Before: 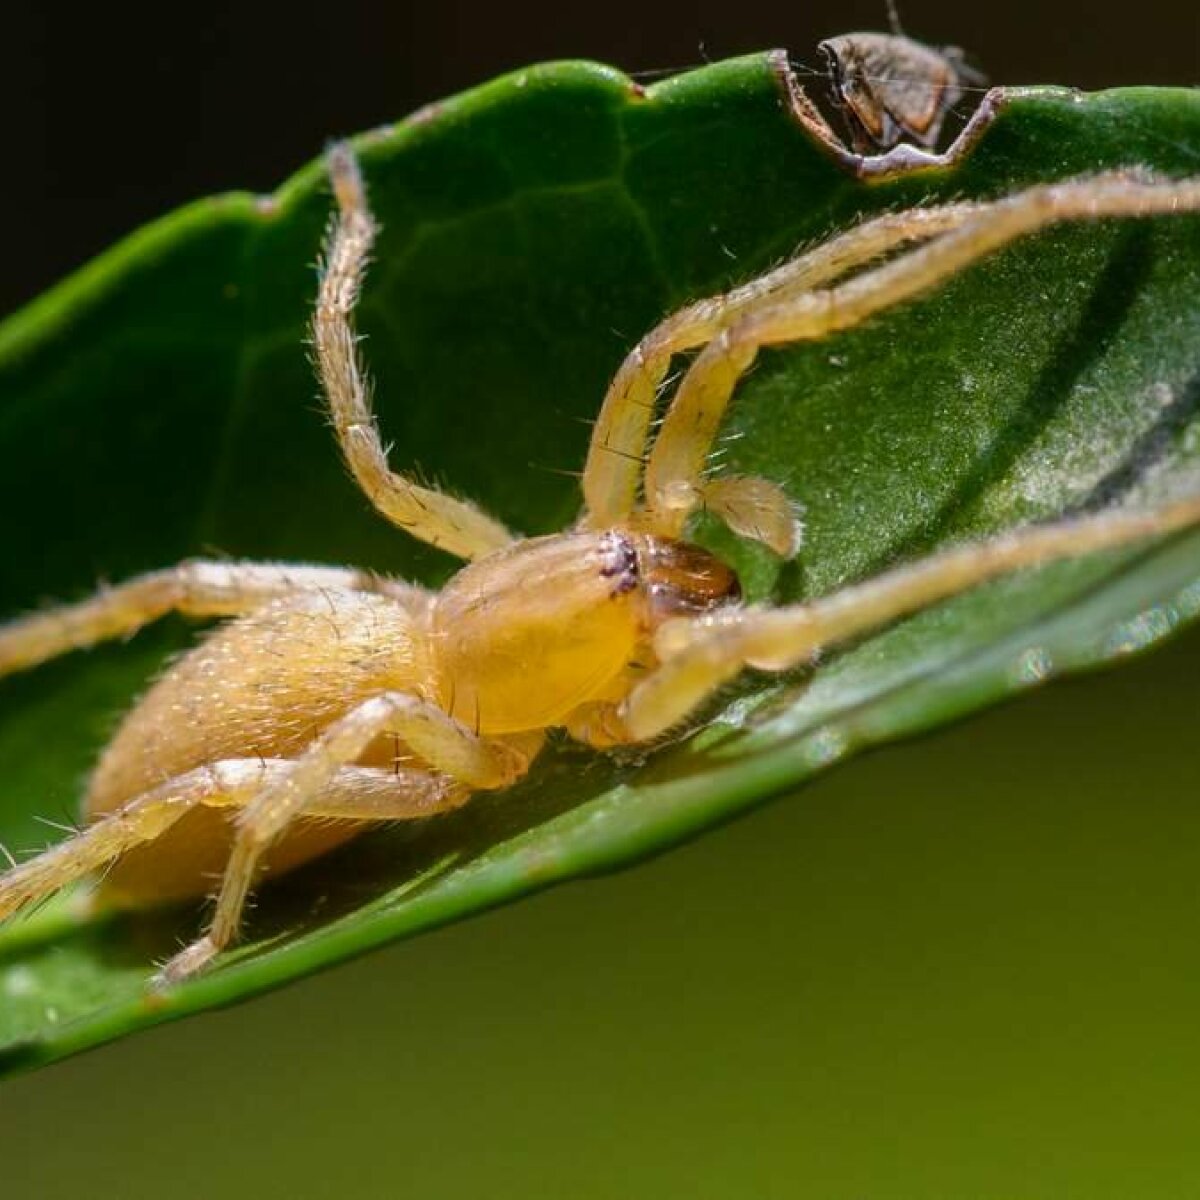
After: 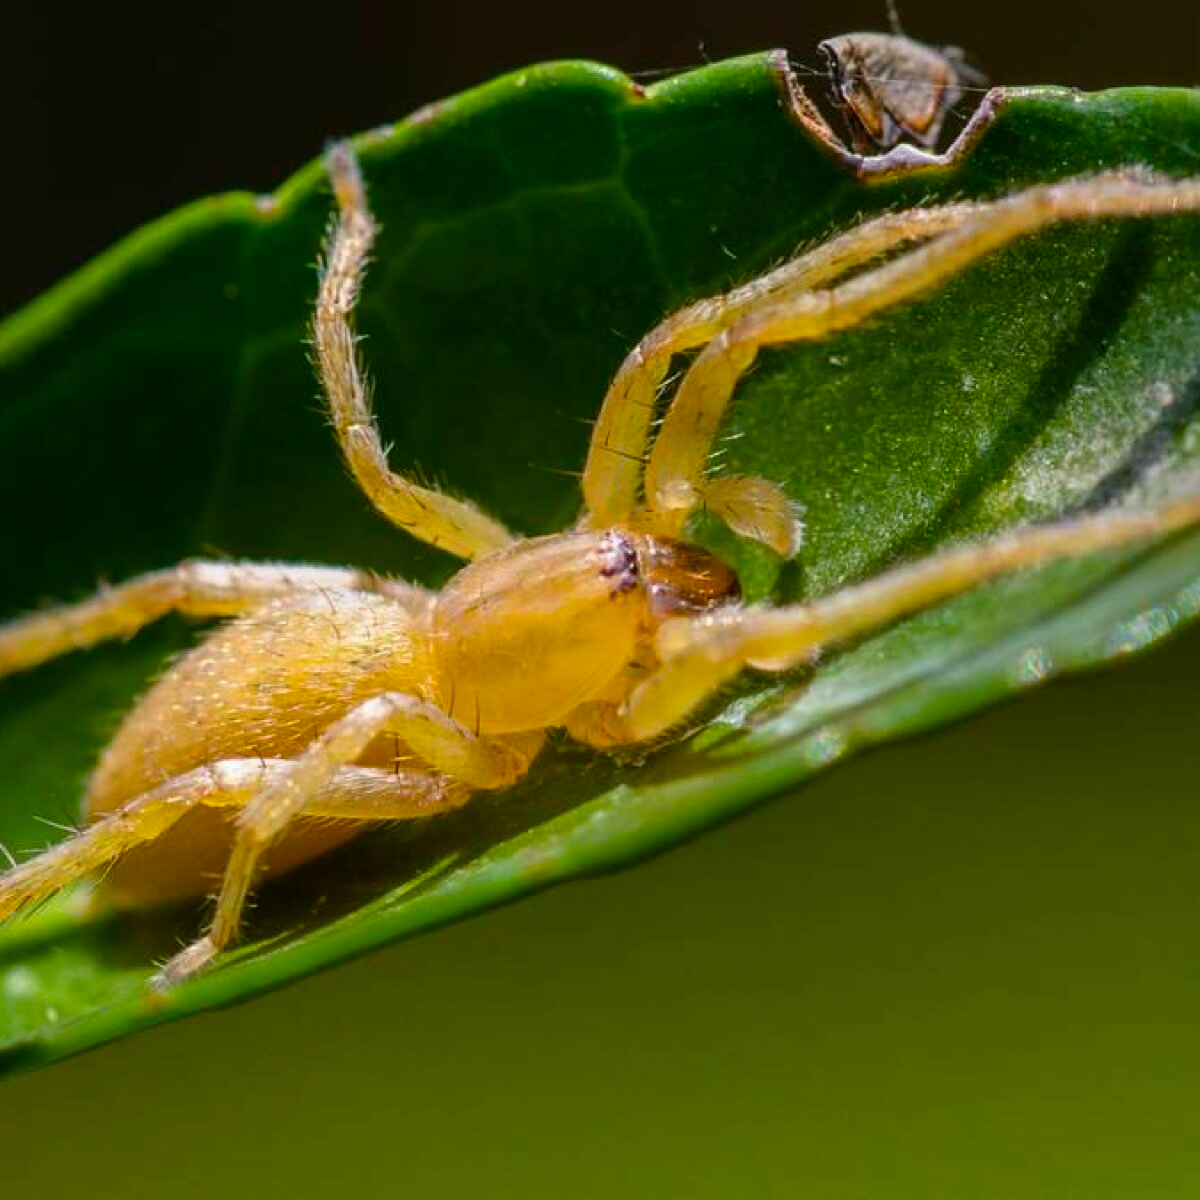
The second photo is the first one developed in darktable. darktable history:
color balance rgb: perceptual saturation grading › global saturation 30.109%, global vibrance 2.82%
